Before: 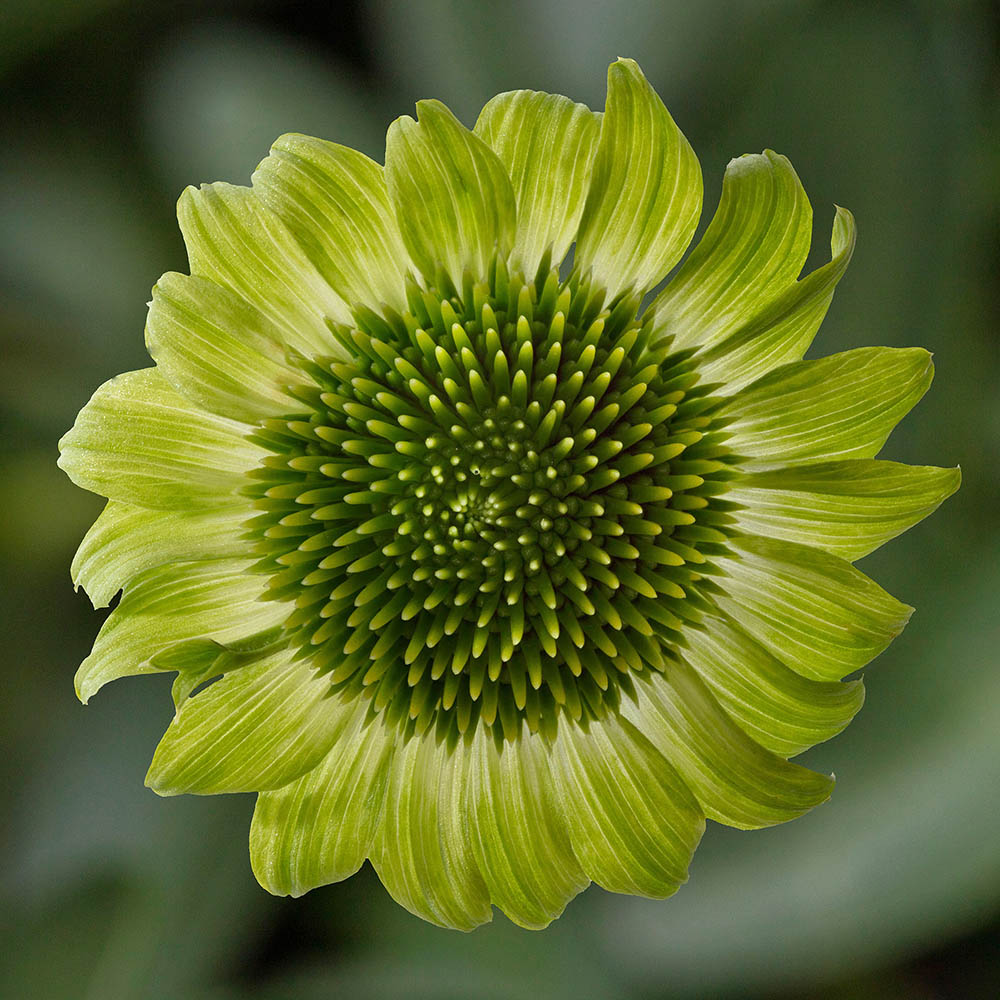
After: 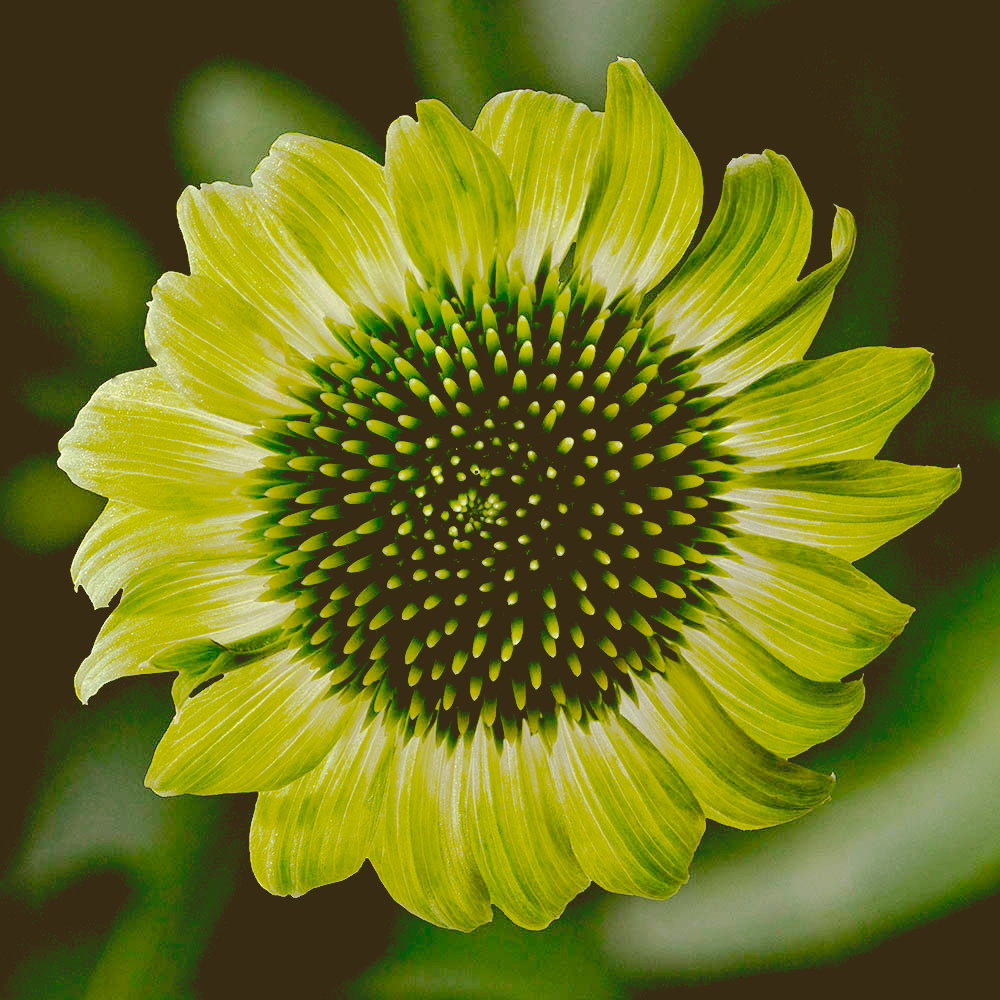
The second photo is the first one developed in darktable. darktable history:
base curve: curves: ch0 [(0.065, 0.026) (0.236, 0.358) (0.53, 0.546) (0.777, 0.841) (0.924, 0.992)], preserve colors none
color correction: highlights a* -0.377, highlights b* 0.176, shadows a* 5.01, shadows b* 20.7
